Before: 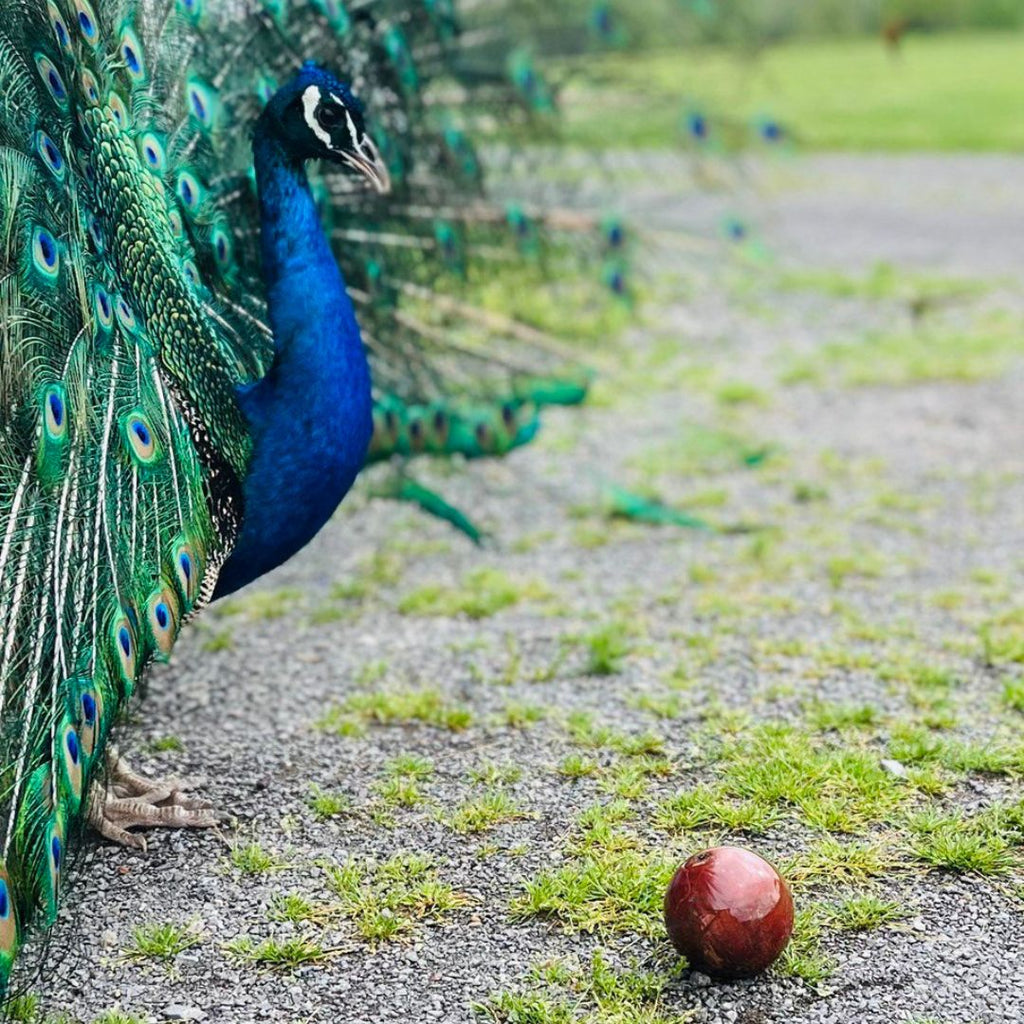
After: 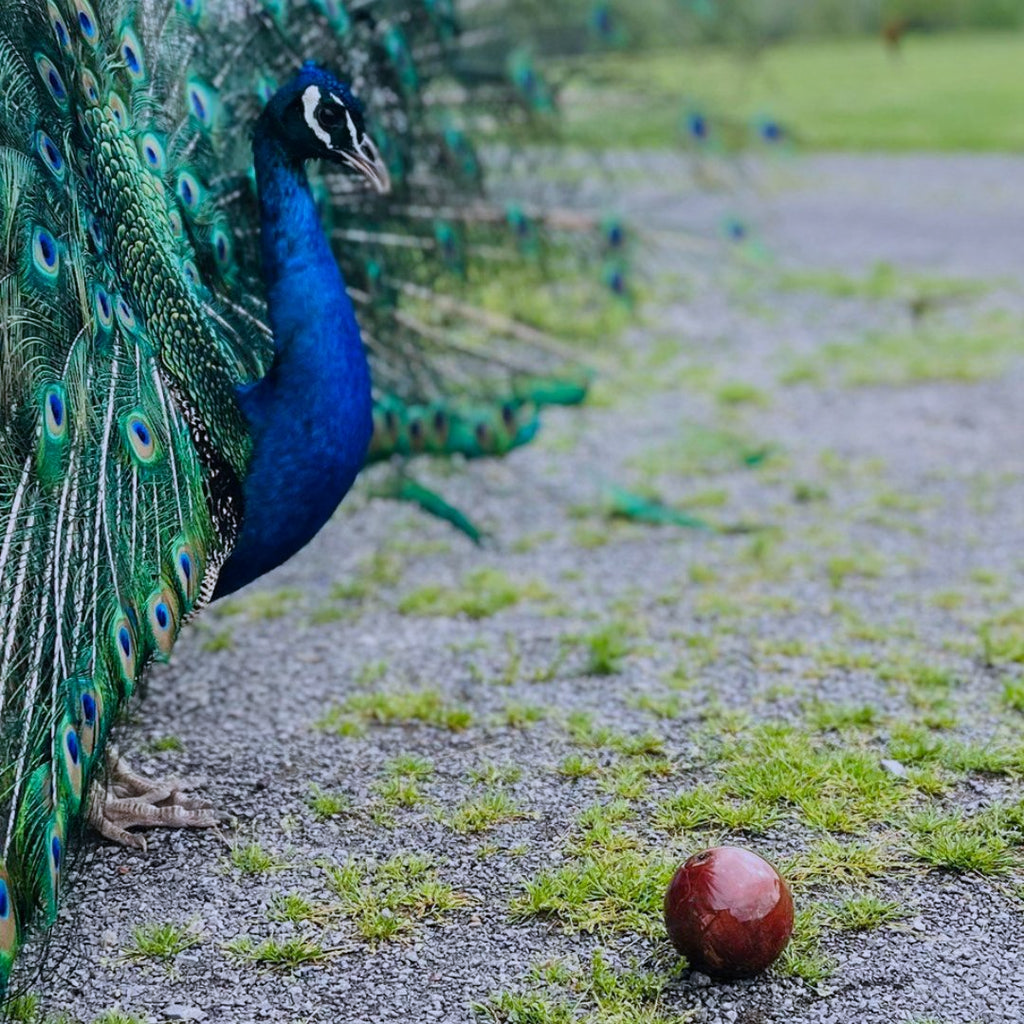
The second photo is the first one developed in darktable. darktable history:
exposure: exposure -0.492 EV, compensate highlight preservation false
white balance: red 0.967, blue 1.119, emerald 0.756
